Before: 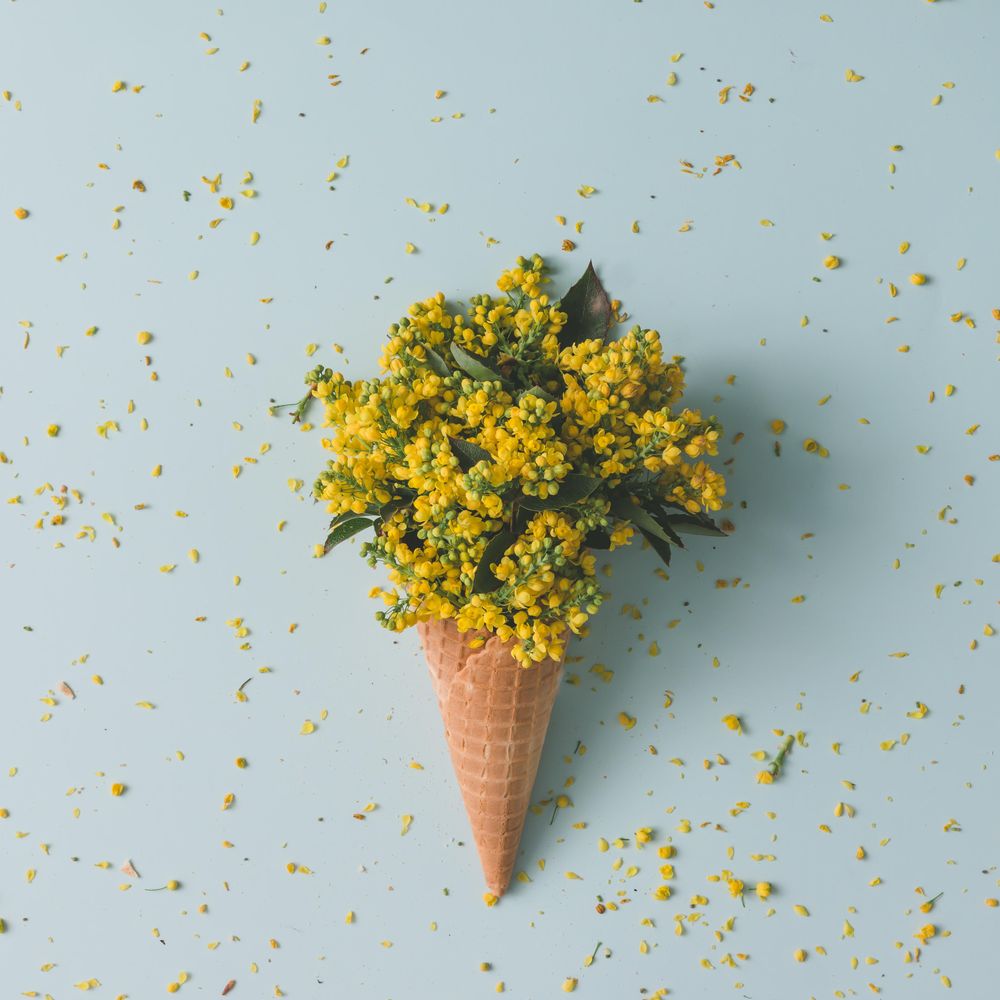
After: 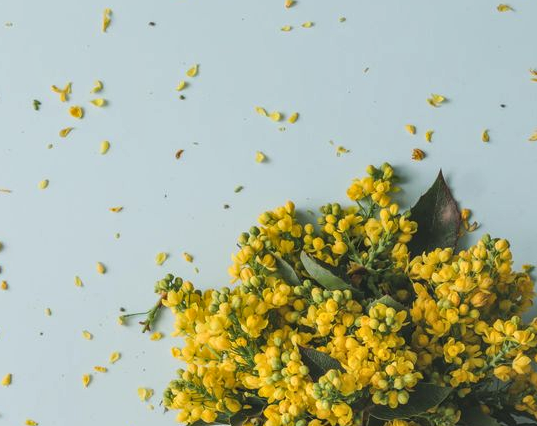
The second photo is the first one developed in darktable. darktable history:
crop: left 15.083%, top 9.178%, right 31.122%, bottom 48.221%
tone equalizer: edges refinement/feathering 500, mask exposure compensation -1.57 EV, preserve details no
local contrast: on, module defaults
